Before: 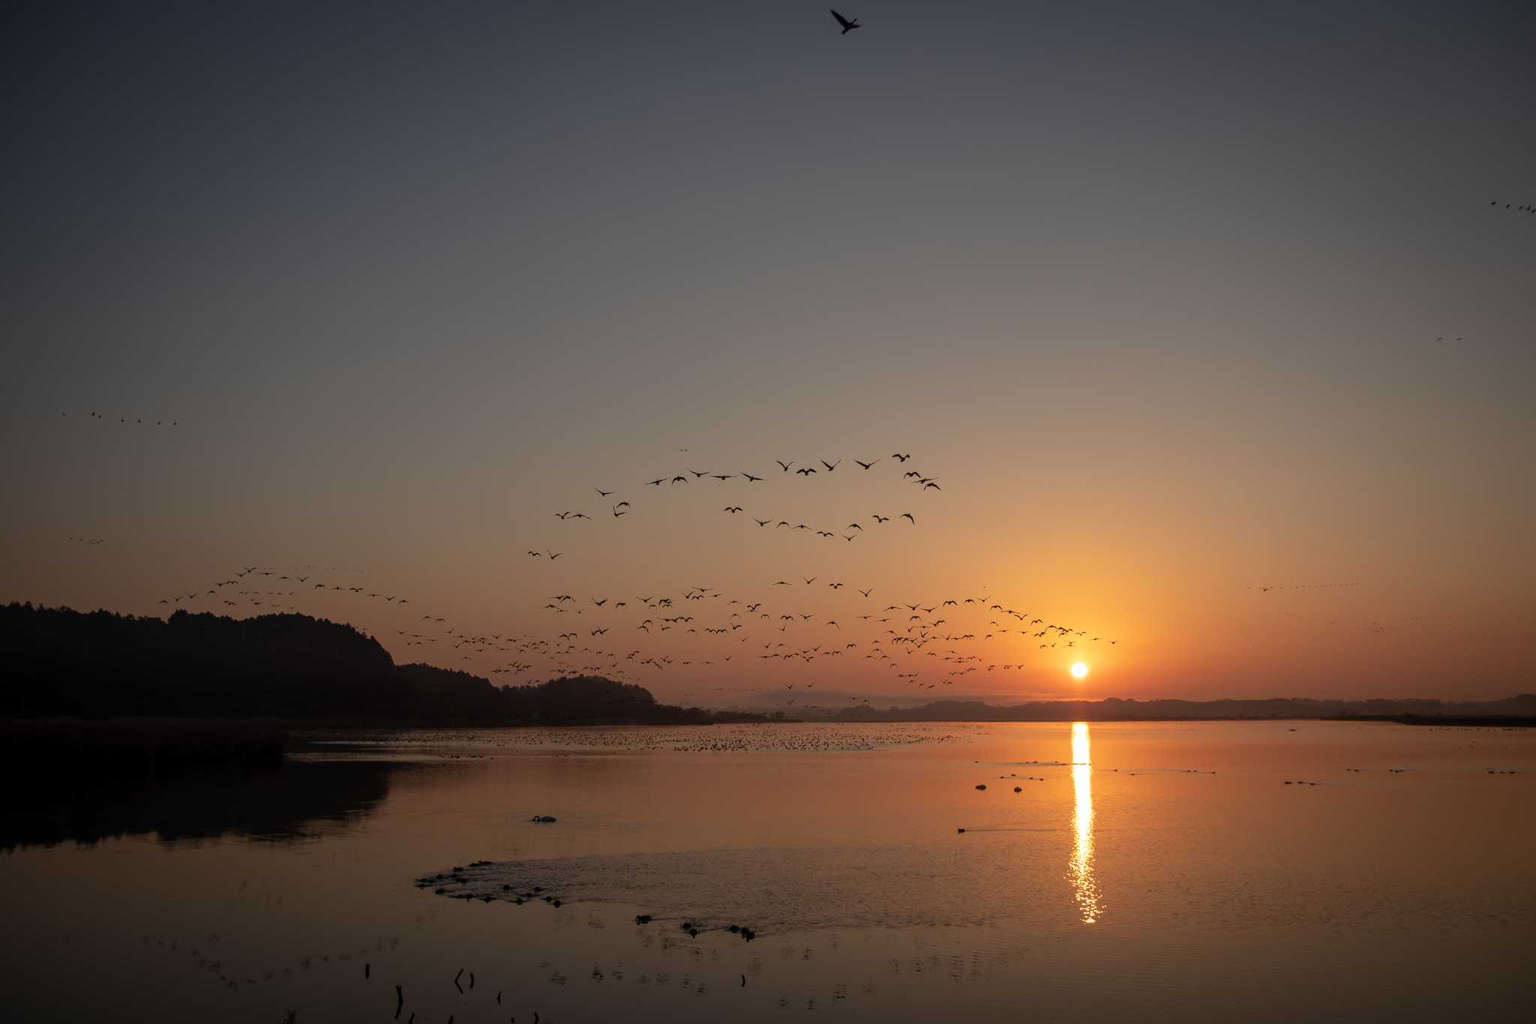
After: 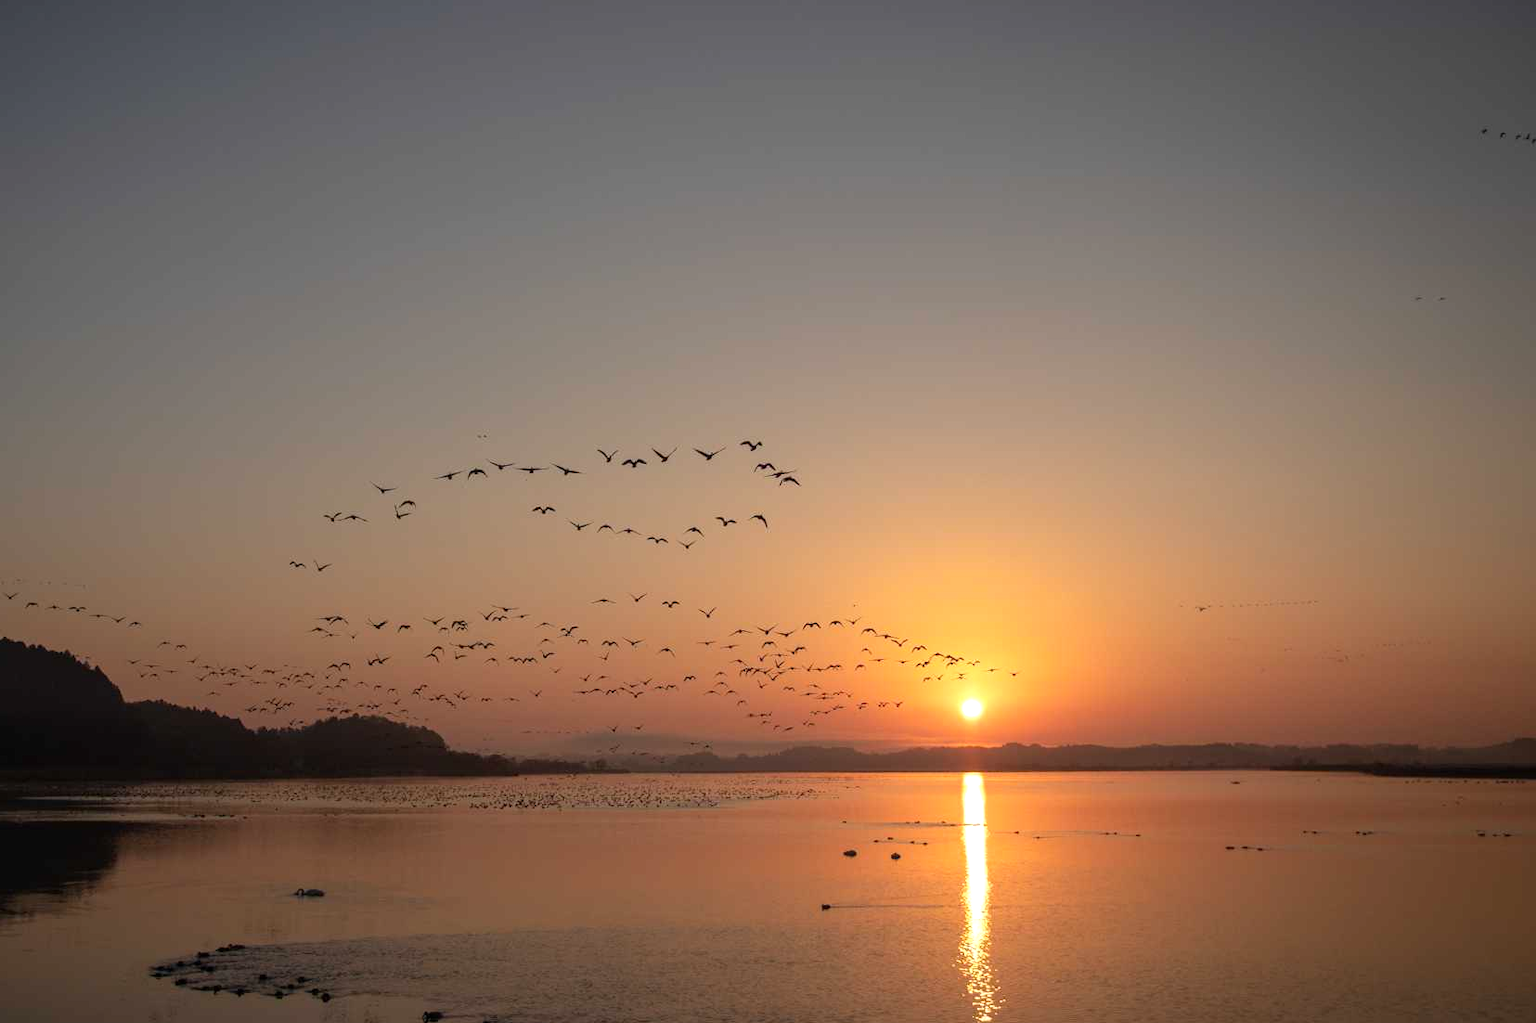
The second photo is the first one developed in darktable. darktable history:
crop: left 19.159%, top 9.58%, bottom 9.58%
exposure: exposure 0.376 EV, compensate highlight preservation false
